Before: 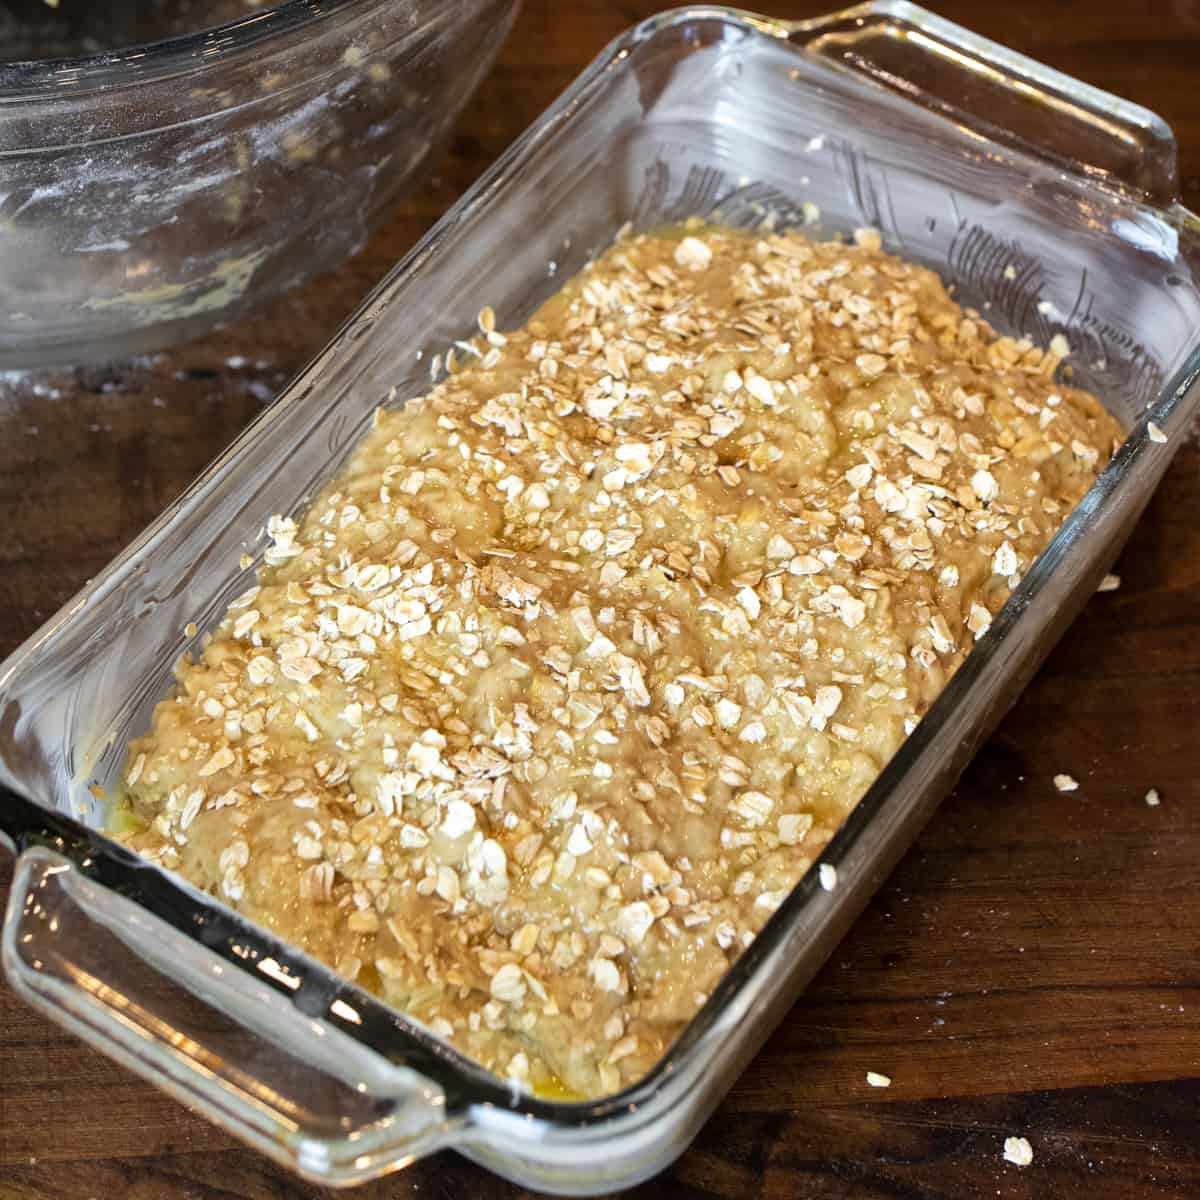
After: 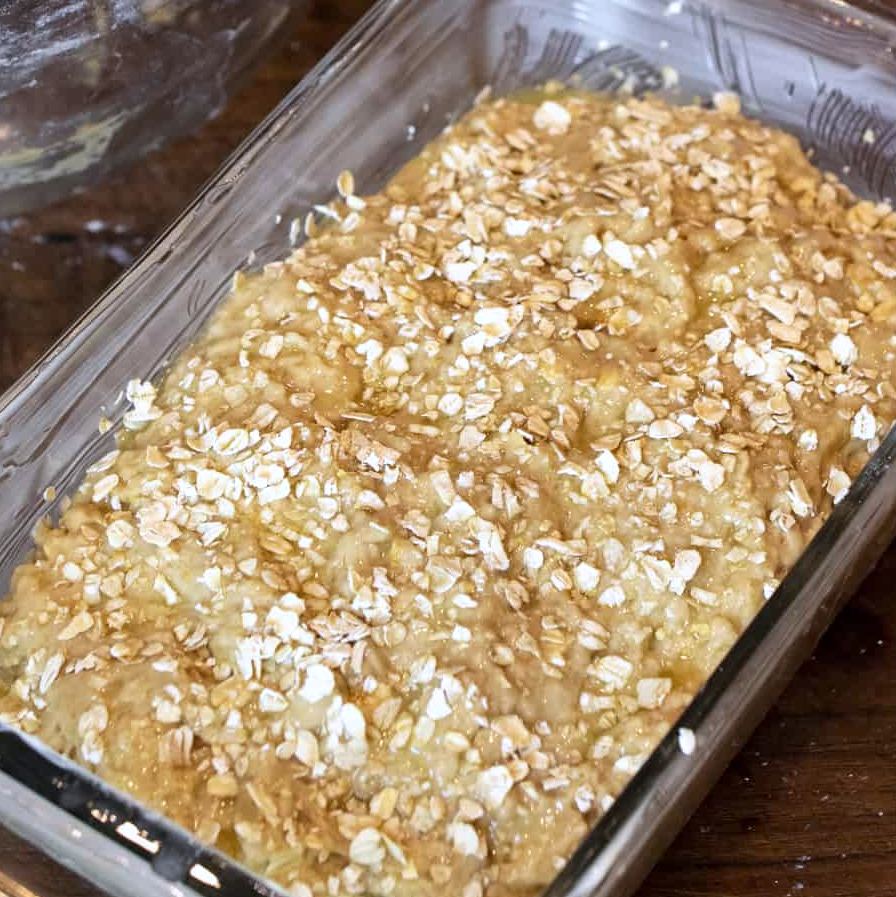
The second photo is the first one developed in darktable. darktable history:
crop and rotate: left 11.831%, top 11.346%, right 13.429%, bottom 13.899%
color calibration: illuminant as shot in camera, x 0.358, y 0.373, temperature 4628.91 K
